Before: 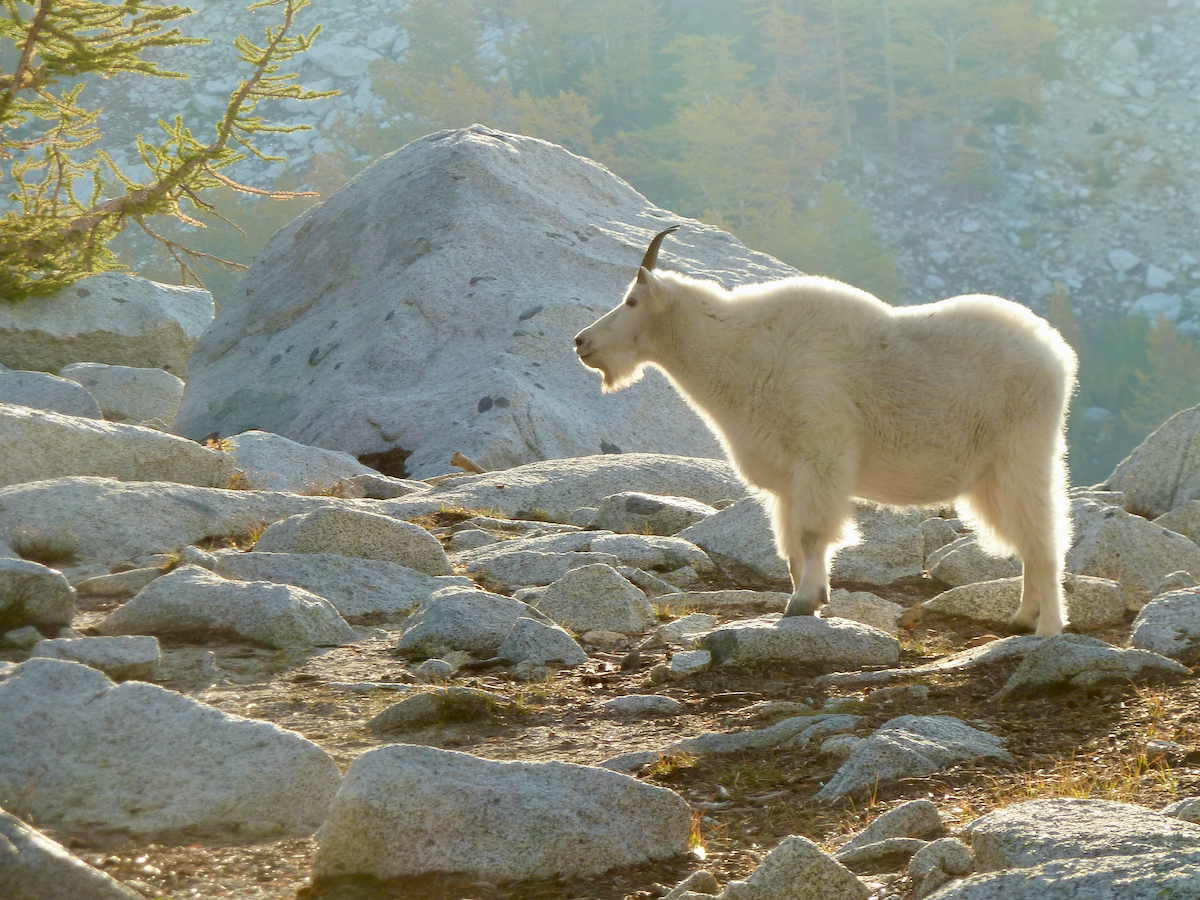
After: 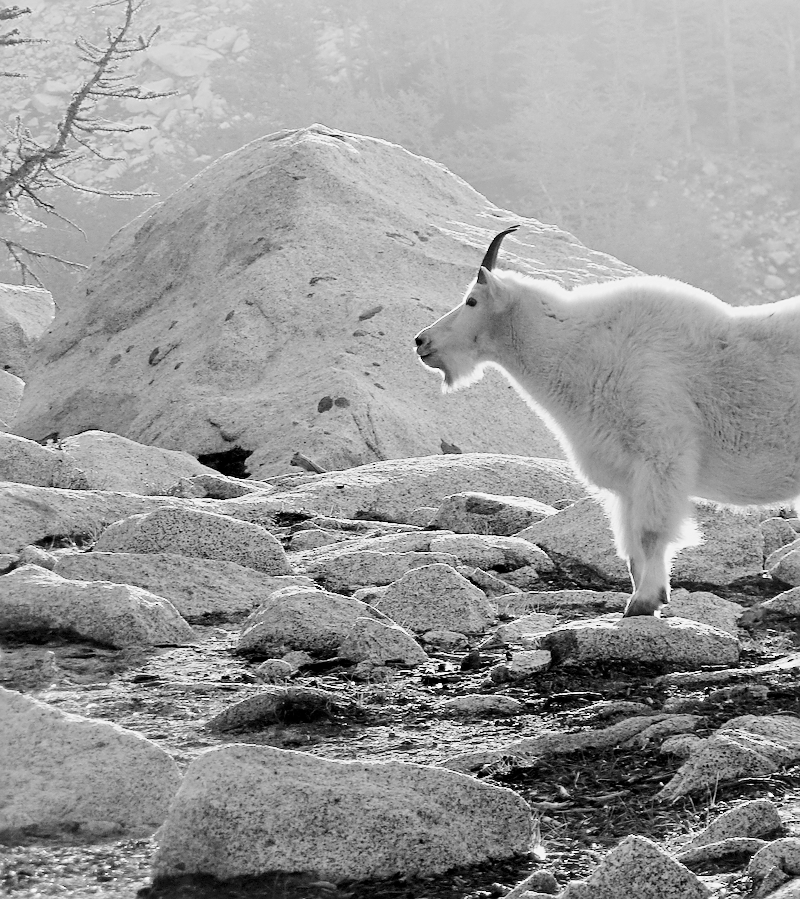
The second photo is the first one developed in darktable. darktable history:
exposure: black level correction 0.001, exposure 0.674 EV, compensate highlight preservation false
contrast brightness saturation: contrast 0.206, brightness -0.109, saturation 0.209
sharpen: on, module defaults
filmic rgb: black relative exposure -3.34 EV, white relative exposure 3.45 EV, hardness 2.36, contrast 1.102, color science v6 (2022)
crop and rotate: left 13.389%, right 19.891%
tone equalizer: -8 EV -0.001 EV, -7 EV 0.004 EV, -6 EV -0.043 EV, -5 EV 0.016 EV, -4 EV -0.006 EV, -3 EV 0.01 EV, -2 EV -0.083 EV, -1 EV -0.302 EV, +0 EV -0.553 EV, edges refinement/feathering 500, mask exposure compensation -1.57 EV, preserve details no
color calibration: output gray [0.31, 0.36, 0.33, 0], x 0.38, y 0.39, temperature 4083.17 K
